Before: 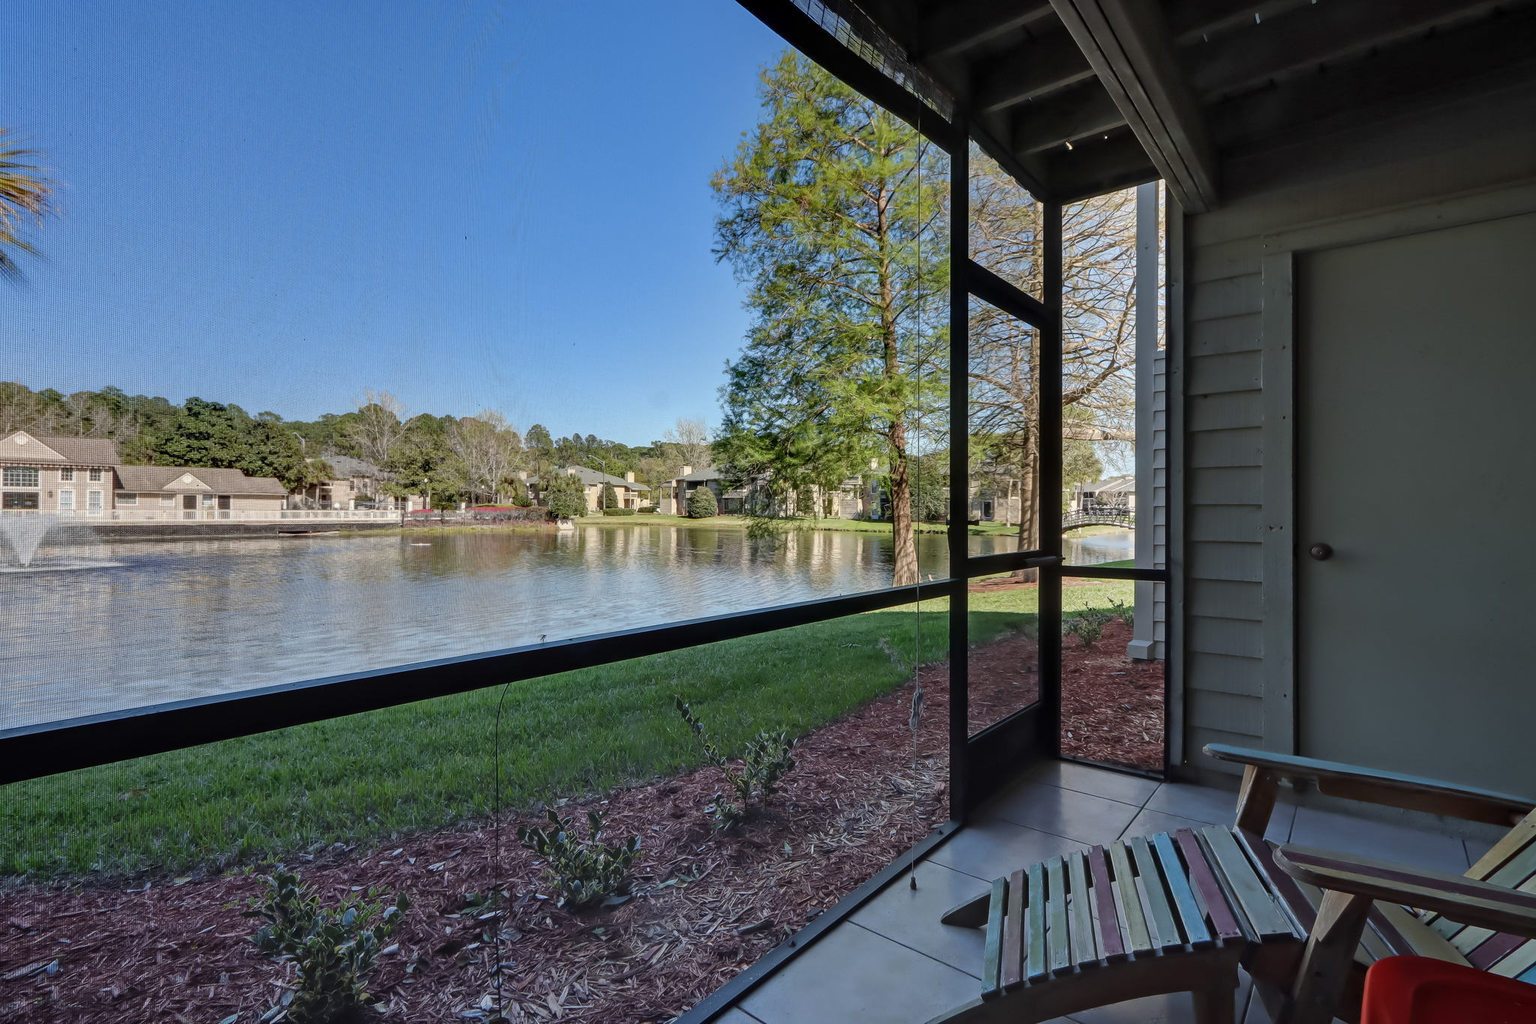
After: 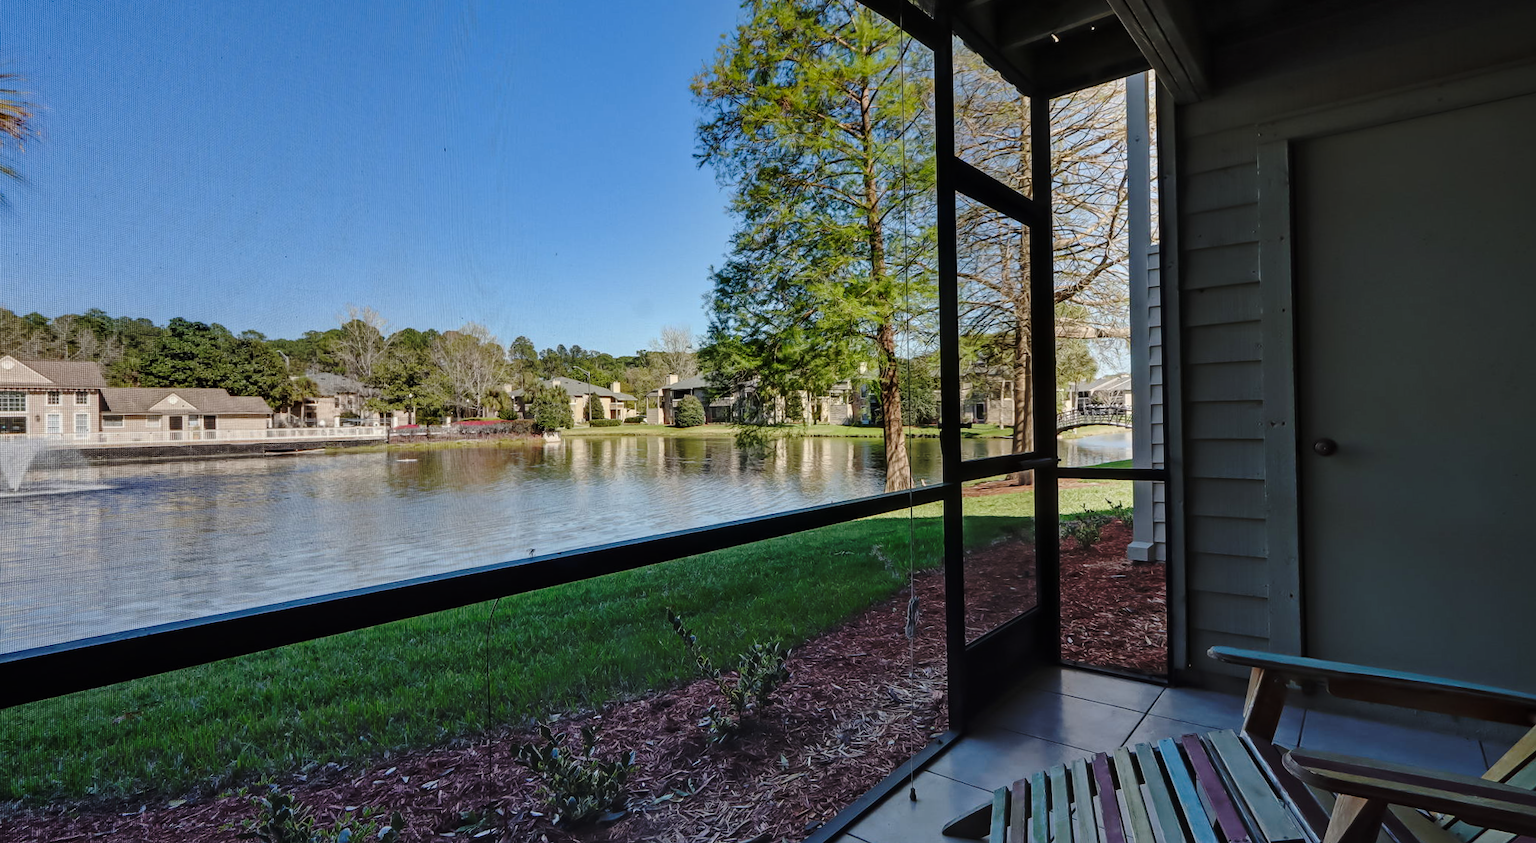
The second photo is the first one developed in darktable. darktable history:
crop: top 7.625%, bottom 8.027%
rotate and perspective: rotation -1.32°, lens shift (horizontal) -0.031, crop left 0.015, crop right 0.985, crop top 0.047, crop bottom 0.982
base curve: curves: ch0 [(0, 0) (0.073, 0.04) (0.157, 0.139) (0.492, 0.492) (0.758, 0.758) (1, 1)], preserve colors none
